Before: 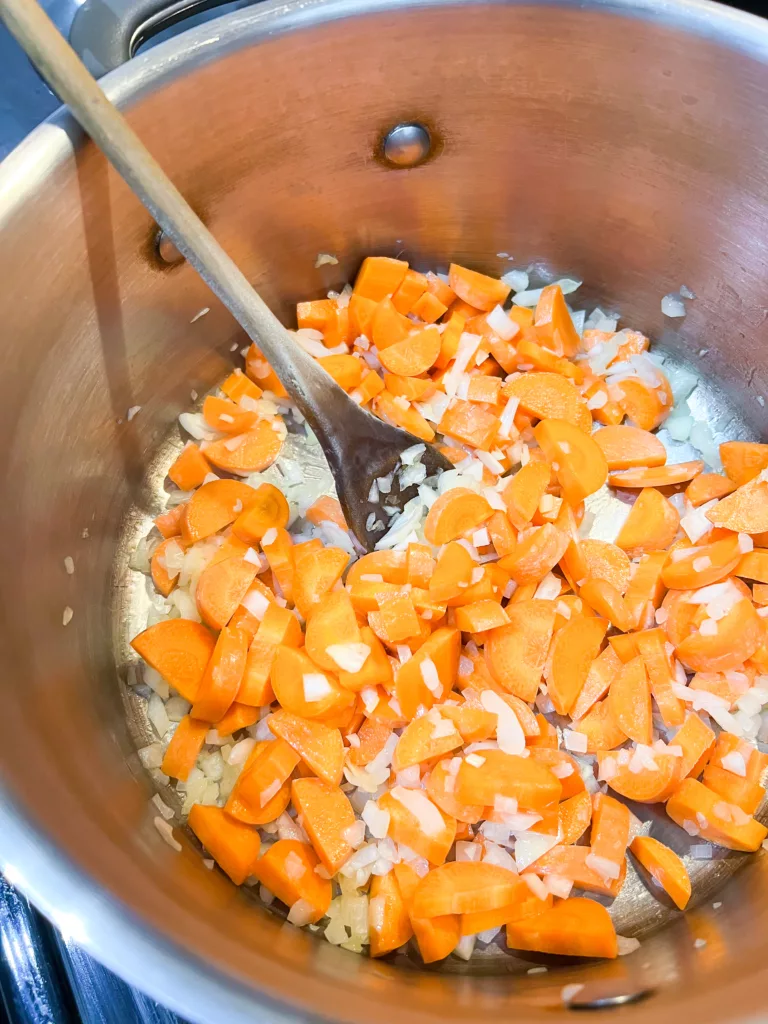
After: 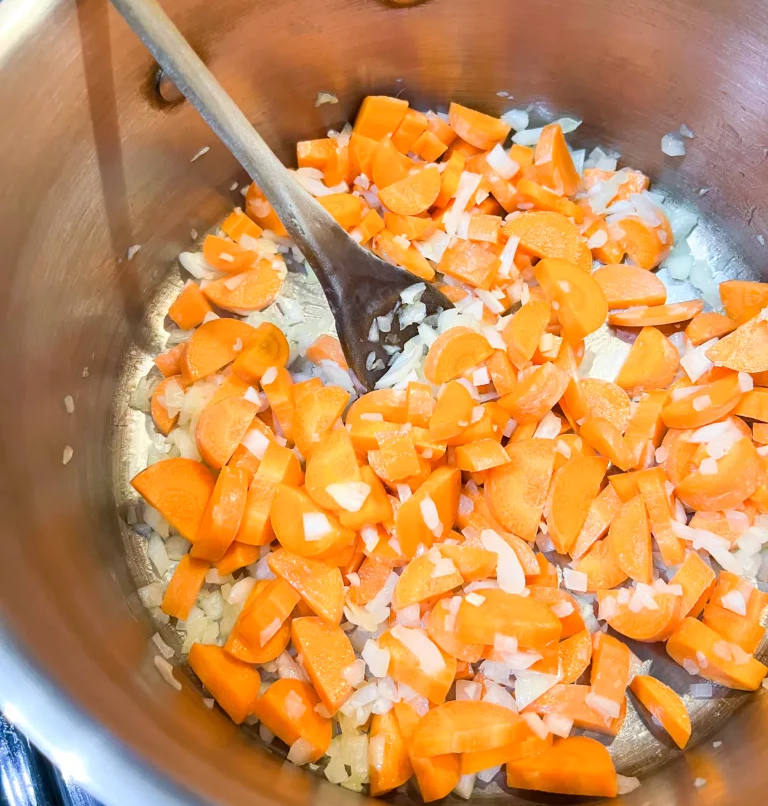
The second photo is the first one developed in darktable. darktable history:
crop and rotate: top 15.774%, bottom 5.506%
tone equalizer: on, module defaults
